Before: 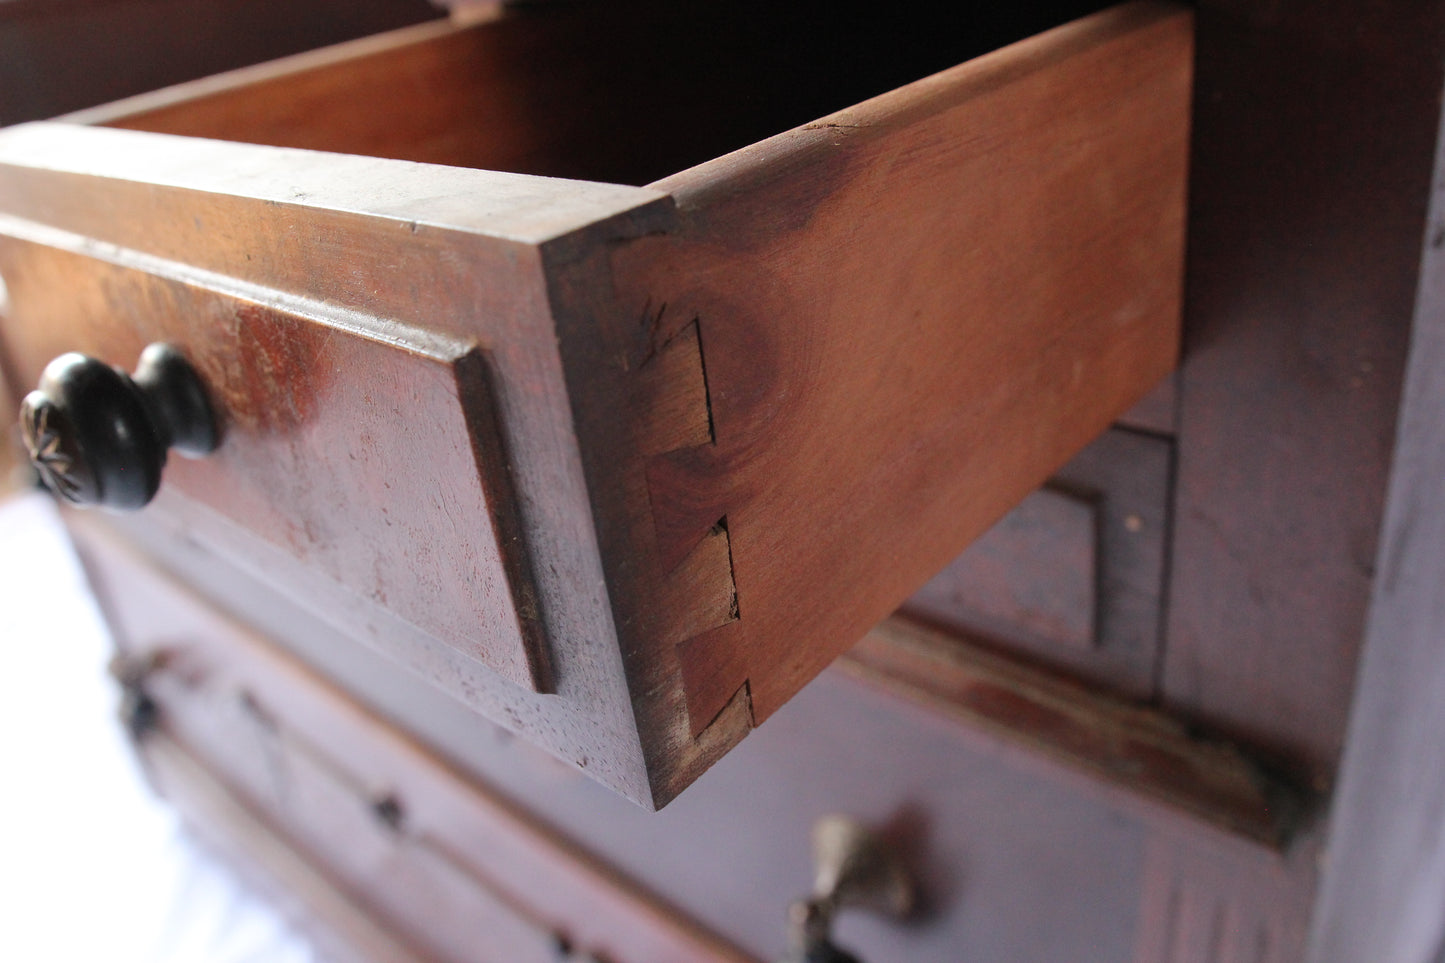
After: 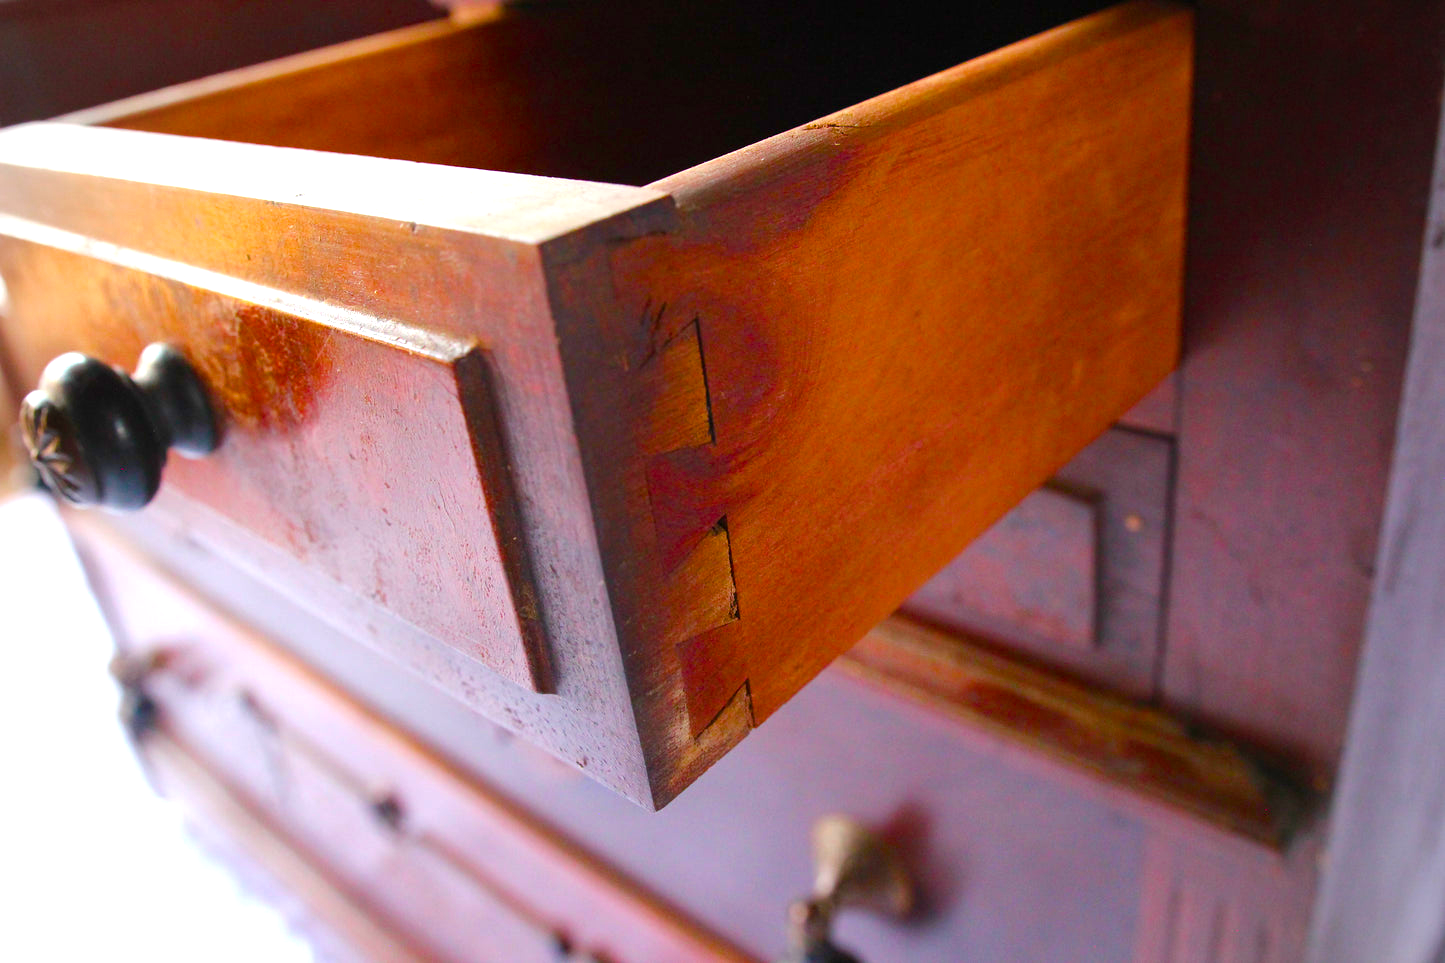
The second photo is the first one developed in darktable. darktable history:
vignetting: fall-off radius 60.92%
color balance rgb: linear chroma grading › global chroma 25%, perceptual saturation grading › global saturation 45%, perceptual saturation grading › highlights -50%, perceptual saturation grading › shadows 30%, perceptual brilliance grading › global brilliance 18%, global vibrance 40%
